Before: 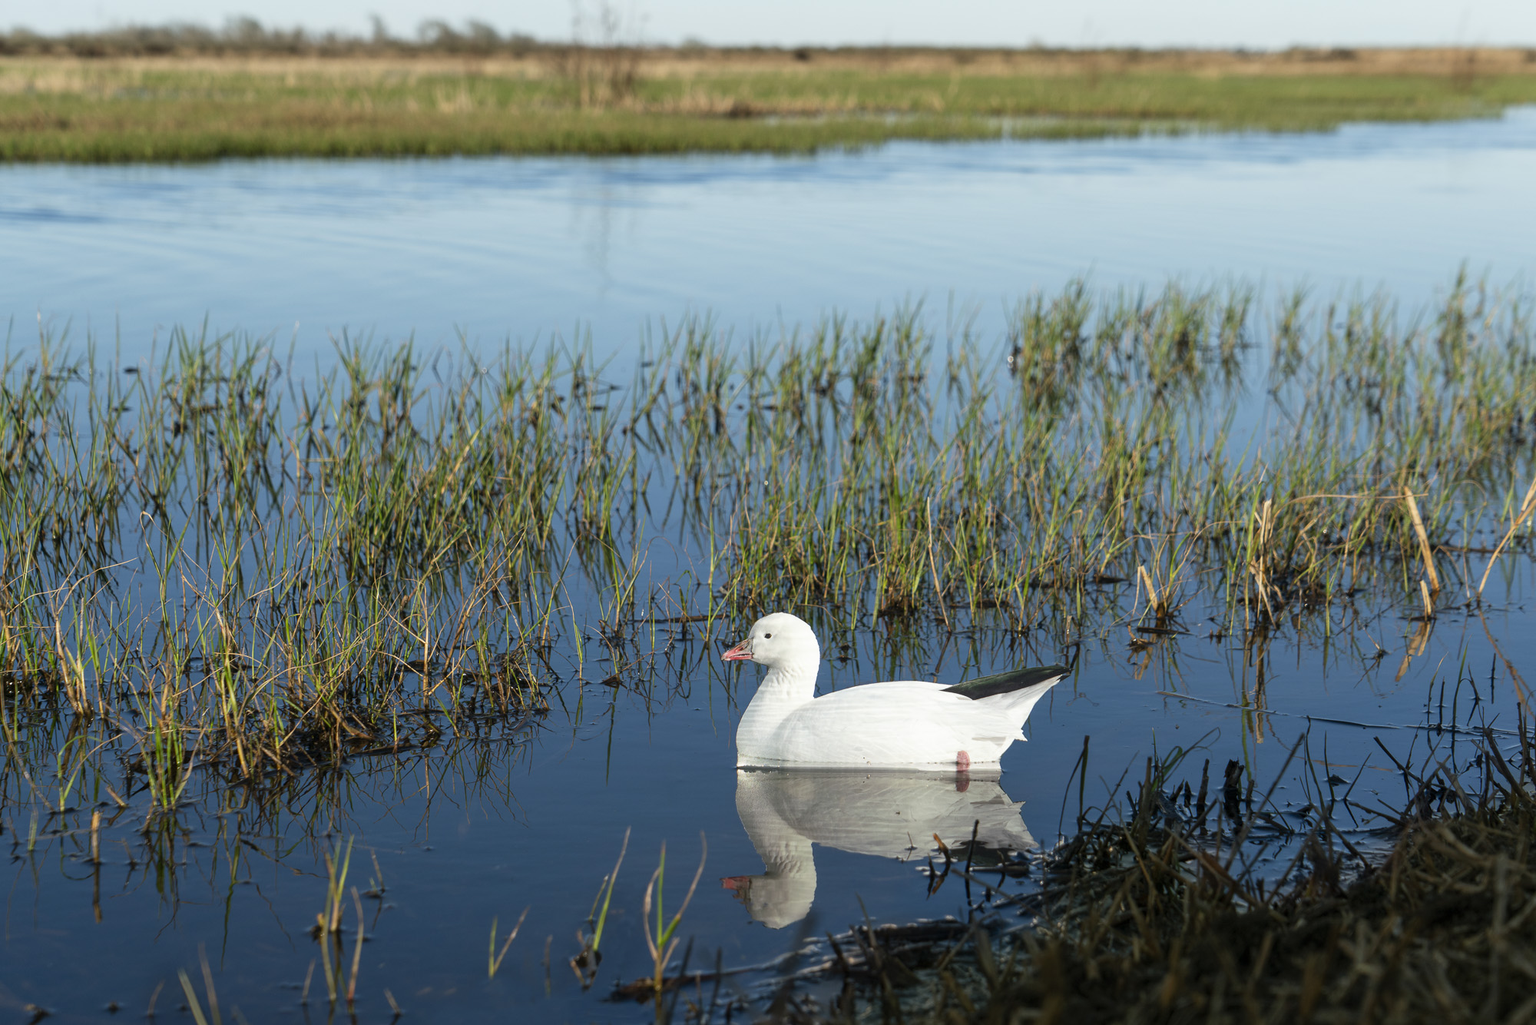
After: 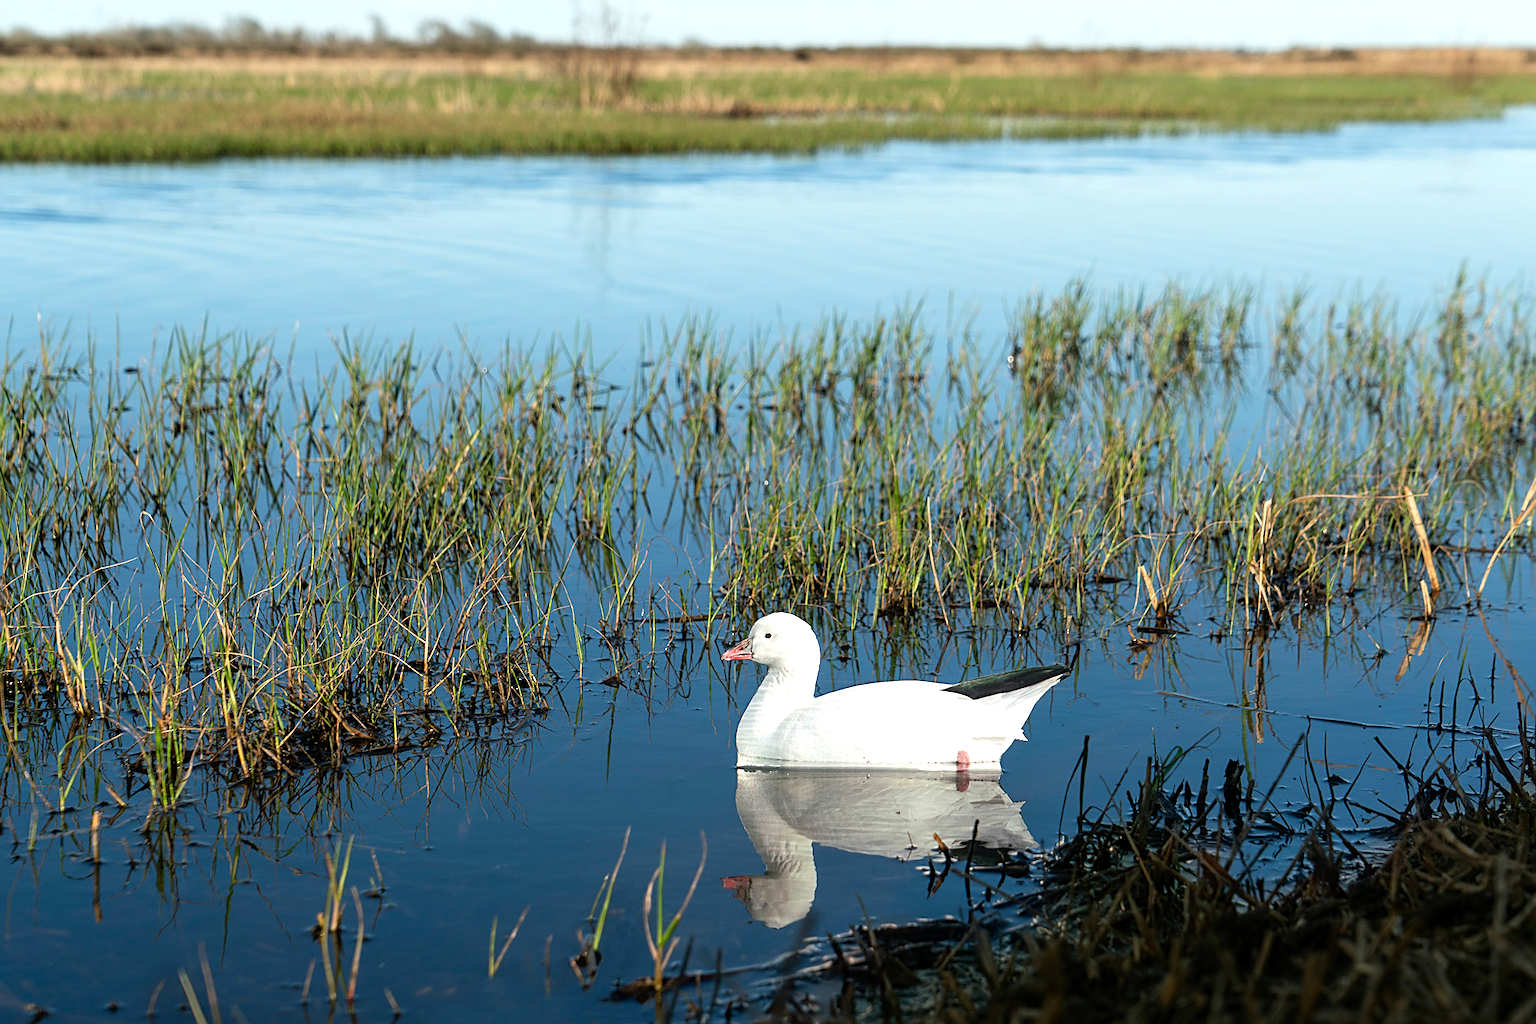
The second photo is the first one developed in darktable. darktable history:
sharpen: on, module defaults
tone equalizer: -8 EV -0.43 EV, -7 EV -0.359 EV, -6 EV -0.343 EV, -5 EV -0.215 EV, -3 EV 0.253 EV, -2 EV 0.304 EV, -1 EV 0.407 EV, +0 EV 0.39 EV
